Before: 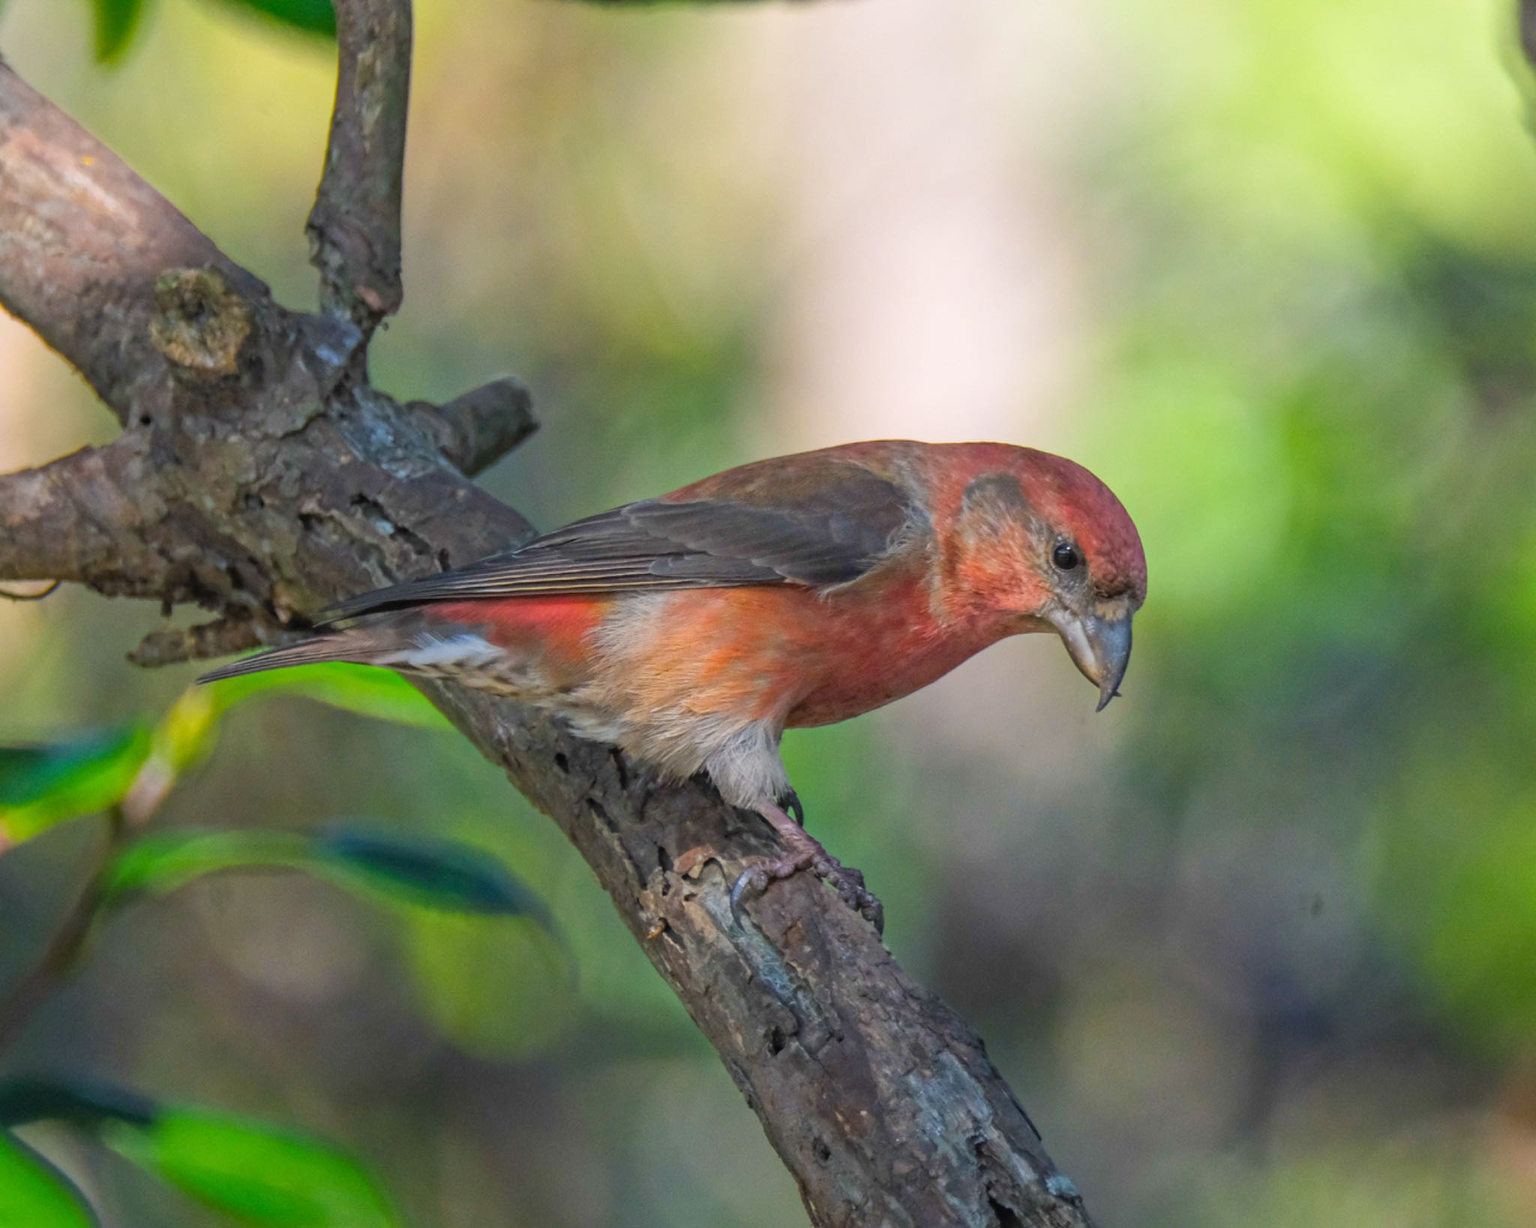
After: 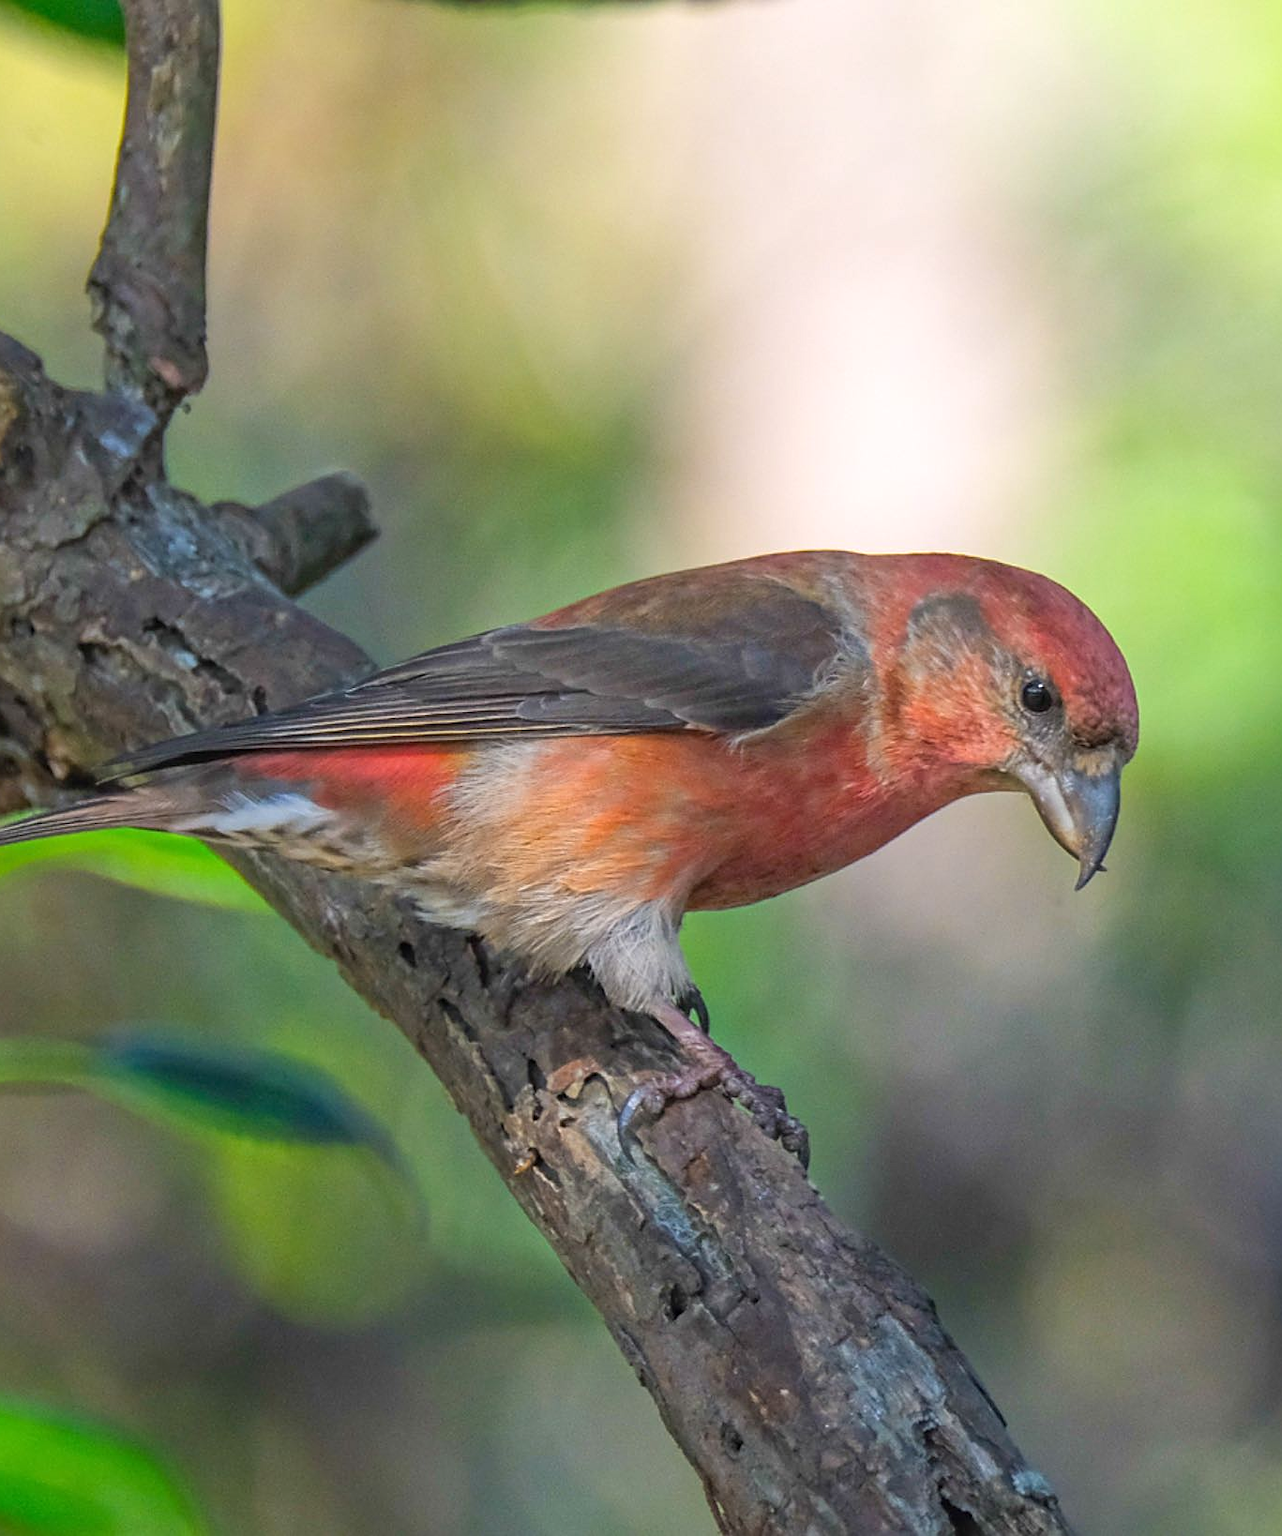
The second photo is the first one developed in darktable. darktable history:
crop: left 15.383%, right 17.805%
sharpen: on, module defaults
exposure: exposure 0.18 EV, compensate highlight preservation false
